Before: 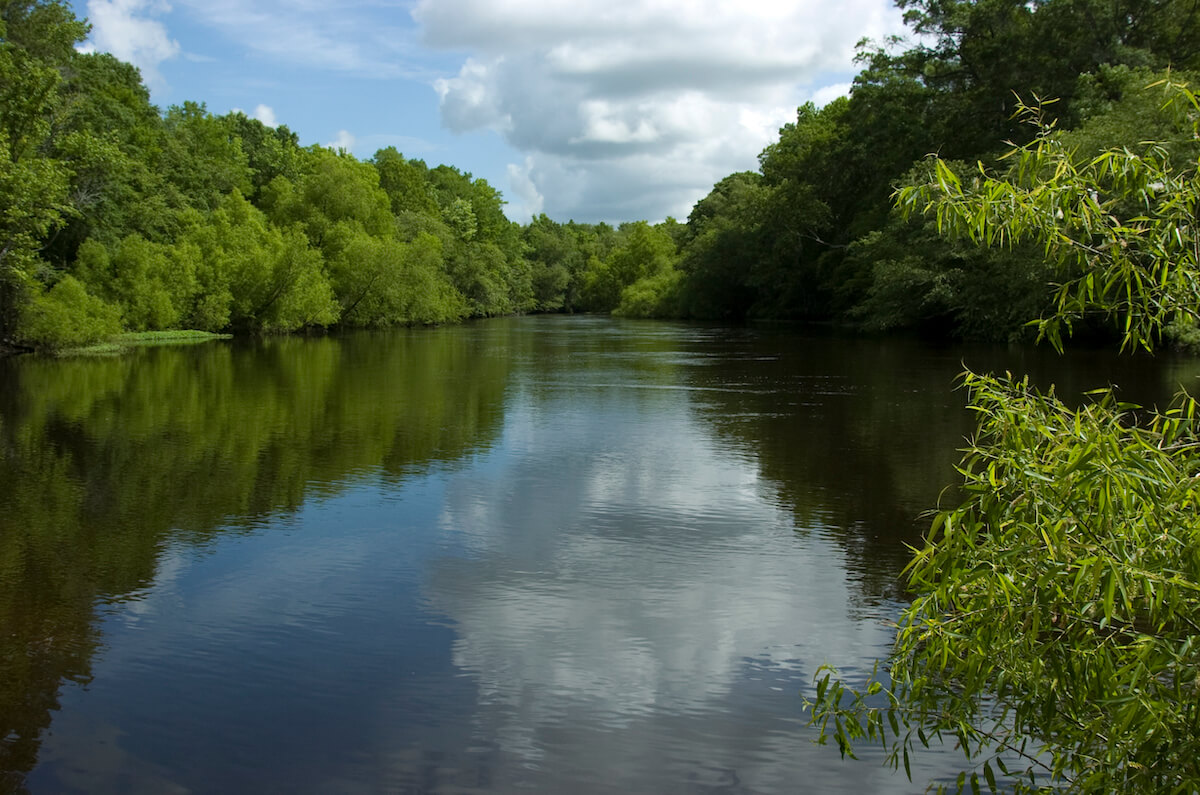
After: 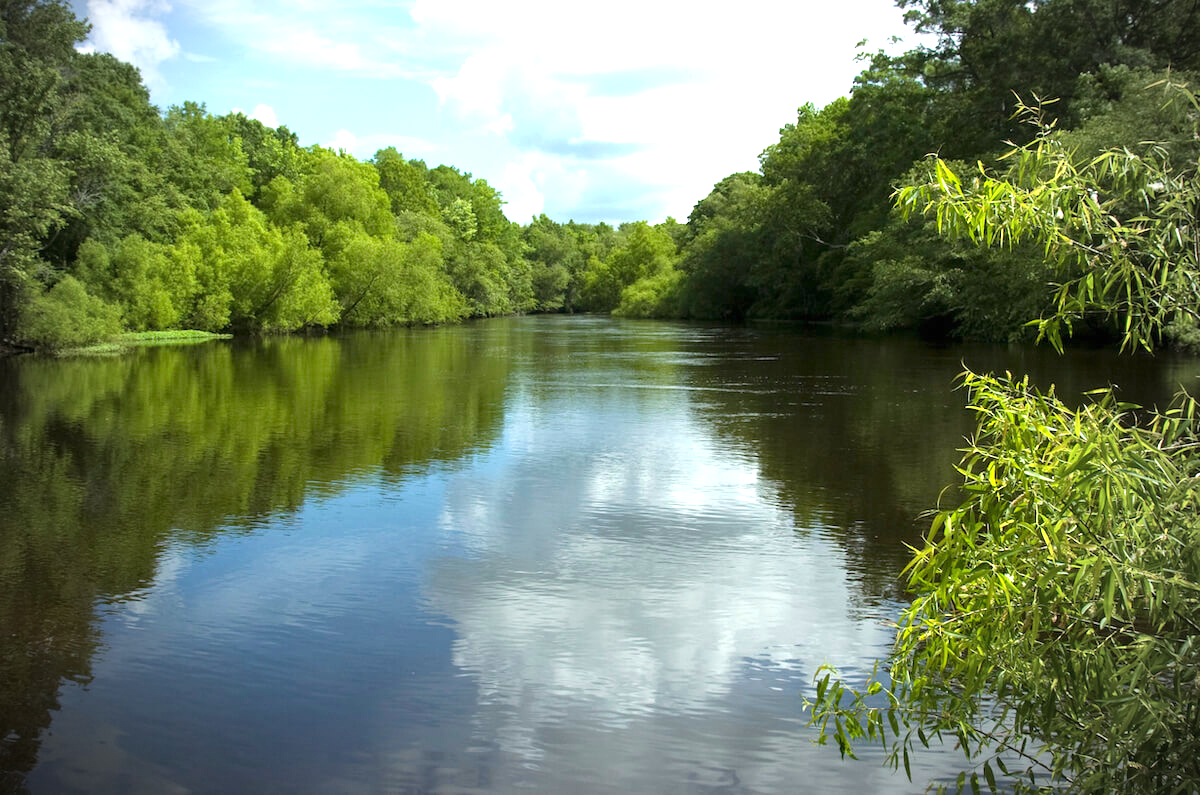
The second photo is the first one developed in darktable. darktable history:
vignetting: fall-off start 75%, brightness -0.692, width/height ratio 1.084
exposure: black level correction 0, exposure 1.3 EV, compensate exposure bias true, compensate highlight preservation false
